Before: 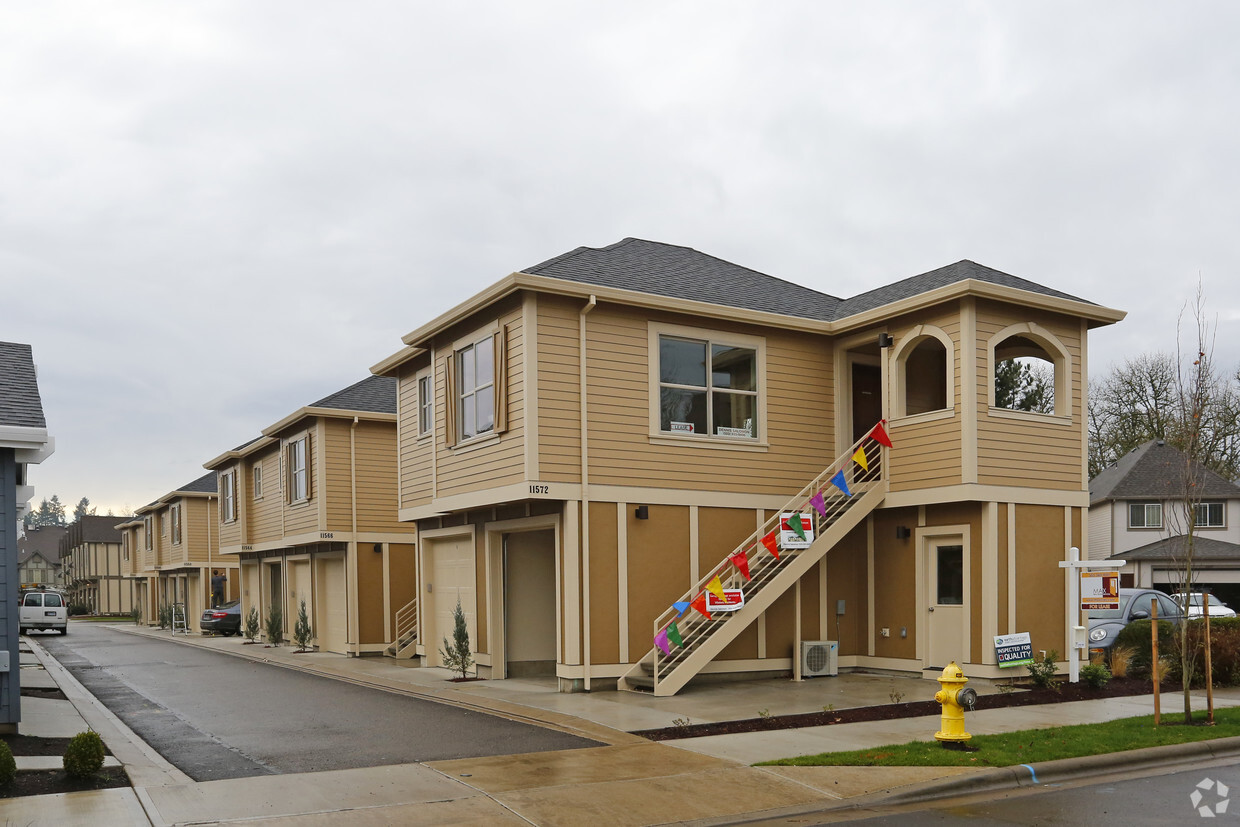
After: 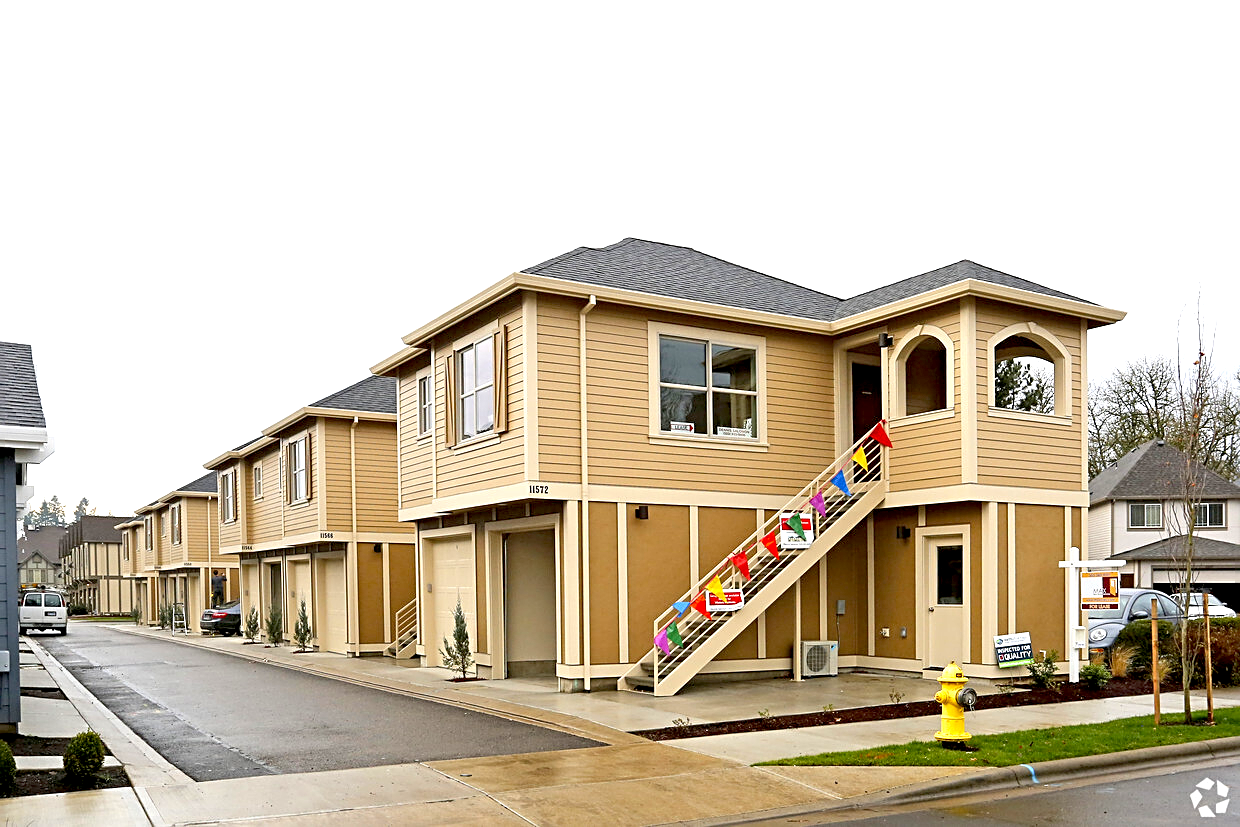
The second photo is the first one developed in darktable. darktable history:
sharpen: on, module defaults
exposure: black level correction 0.011, exposure 1.082 EV, compensate highlight preservation false
